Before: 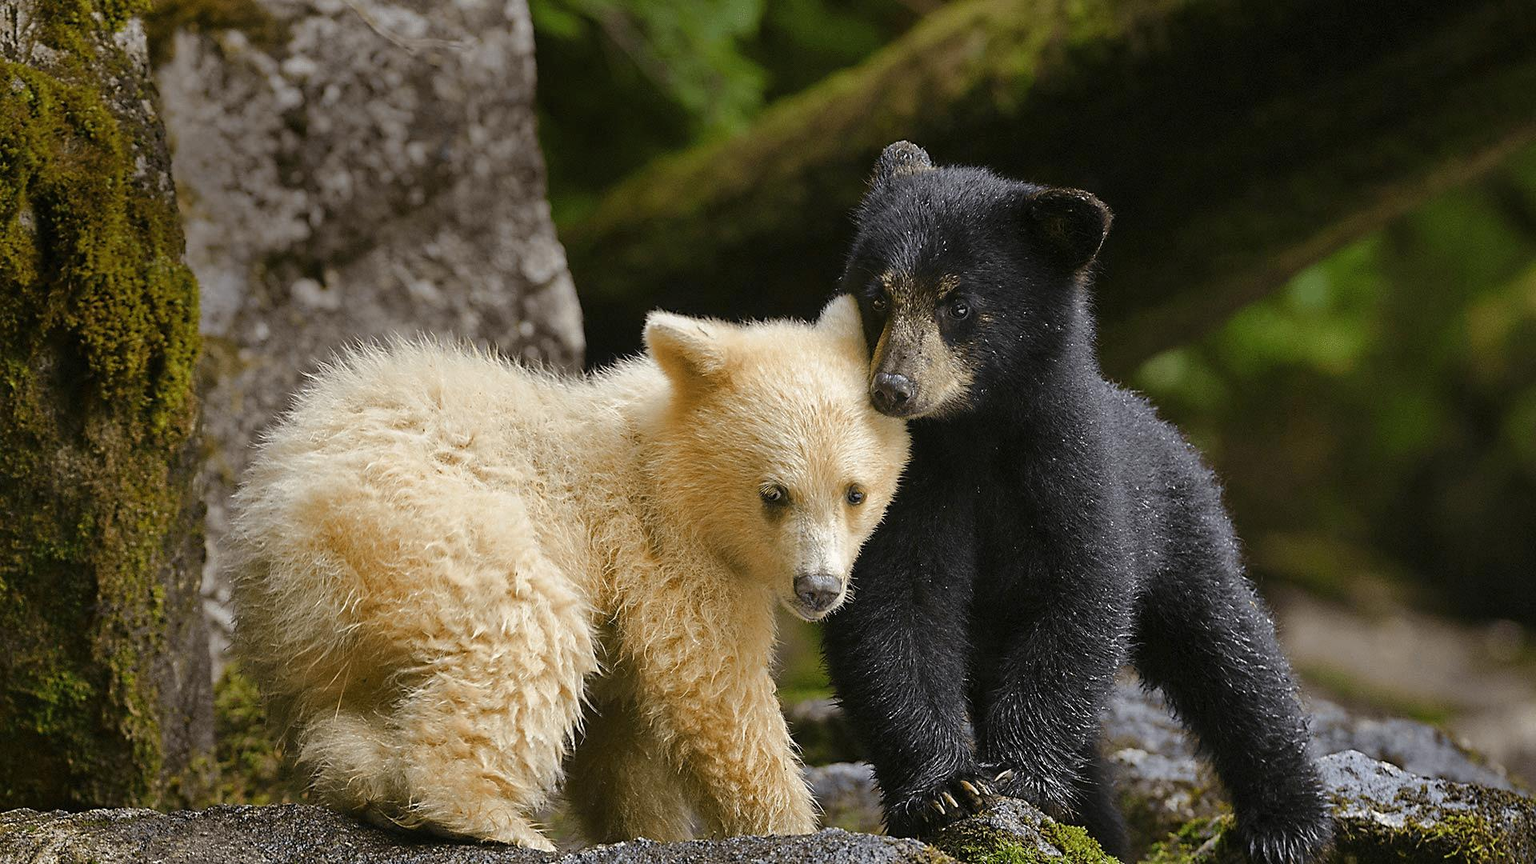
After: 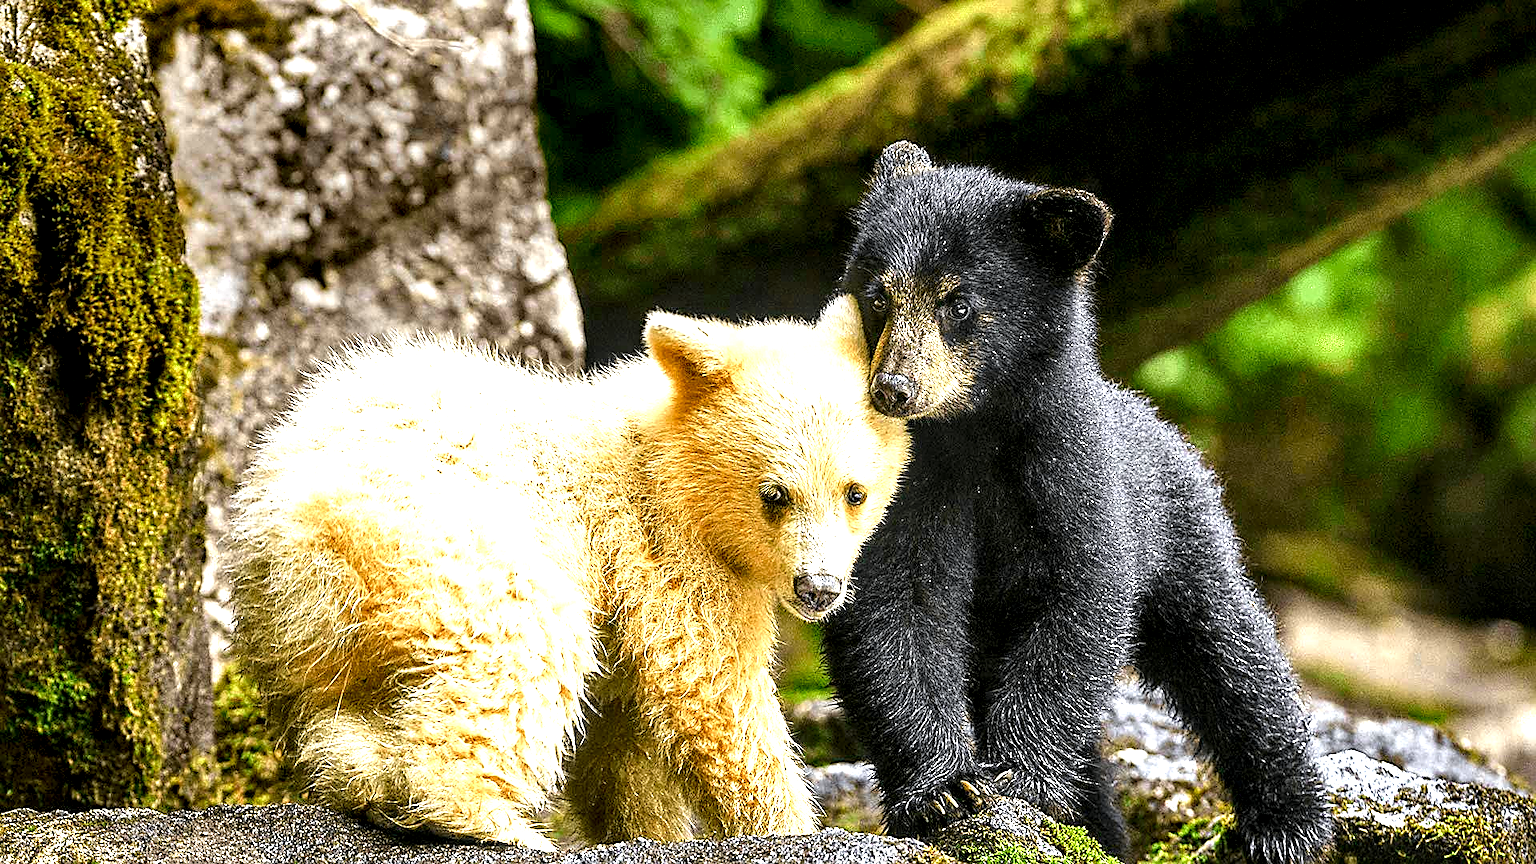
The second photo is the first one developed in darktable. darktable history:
sharpen: on, module defaults
tone curve: curves: ch0 [(0, 0) (0.051, 0.047) (0.102, 0.099) (0.232, 0.249) (0.462, 0.501) (0.698, 0.761) (0.908, 0.946) (1, 1)]; ch1 [(0, 0) (0.339, 0.298) (0.402, 0.363) (0.453, 0.413) (0.485, 0.469) (0.494, 0.493) (0.504, 0.501) (0.525, 0.533) (0.563, 0.591) (0.597, 0.631) (1, 1)]; ch2 [(0, 0) (0.48, 0.48) (0.504, 0.5) (0.539, 0.554) (0.59, 0.628) (0.642, 0.682) (0.824, 0.815) (1, 1)], color space Lab, independent channels, preserve colors none
local contrast: highlights 19%, detail 186%
levels: black 0.039%, levels [0, 0.352, 0.703]
